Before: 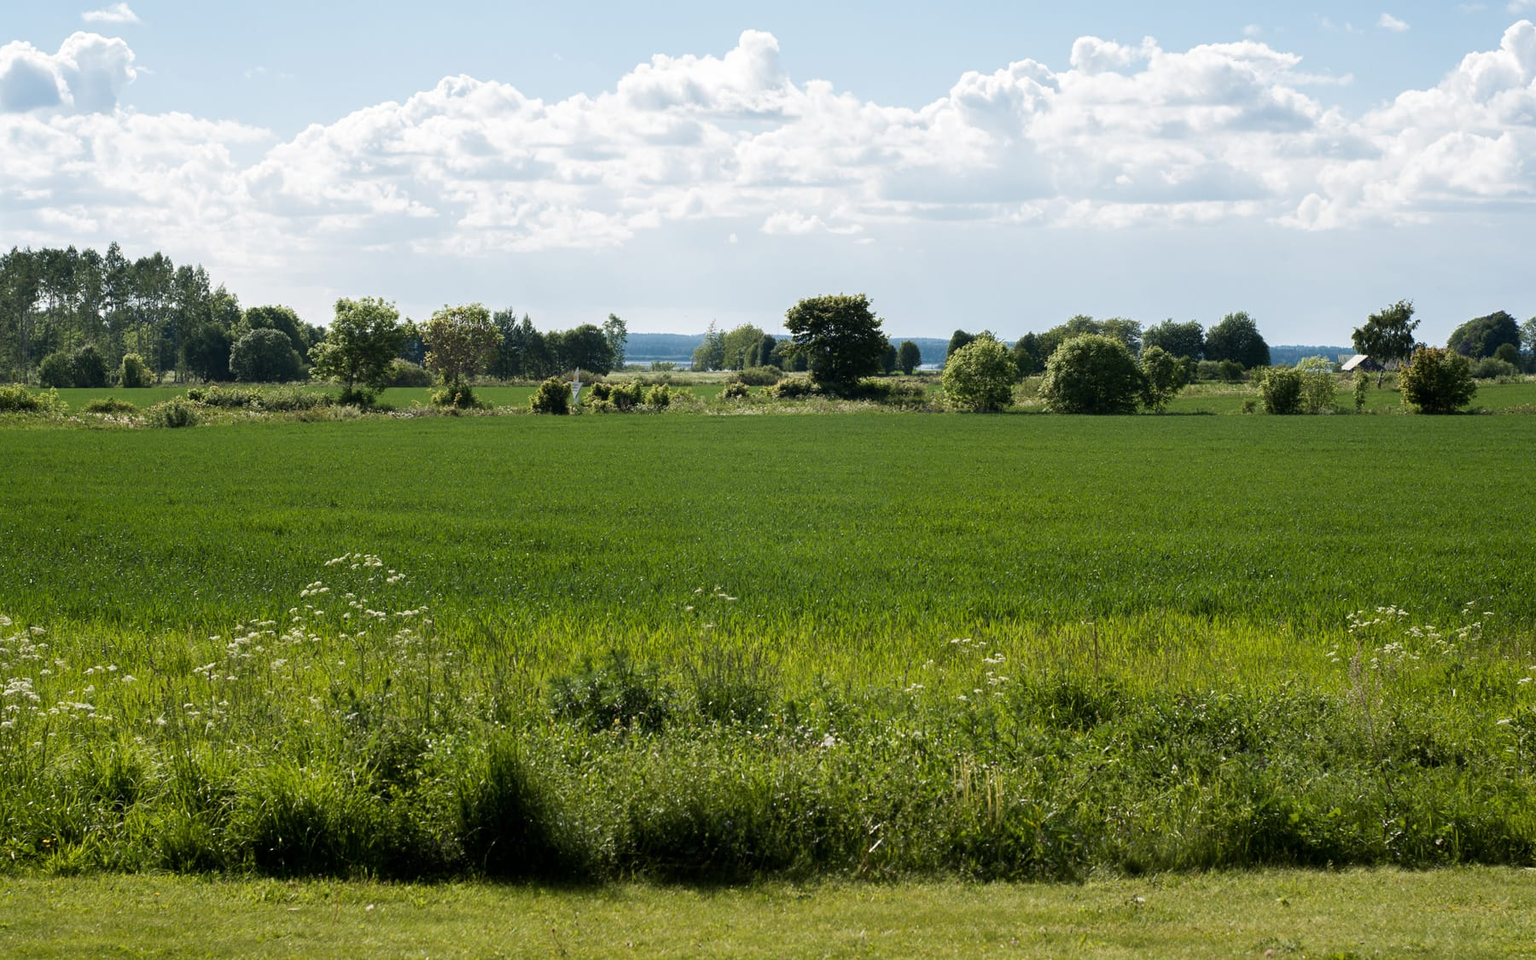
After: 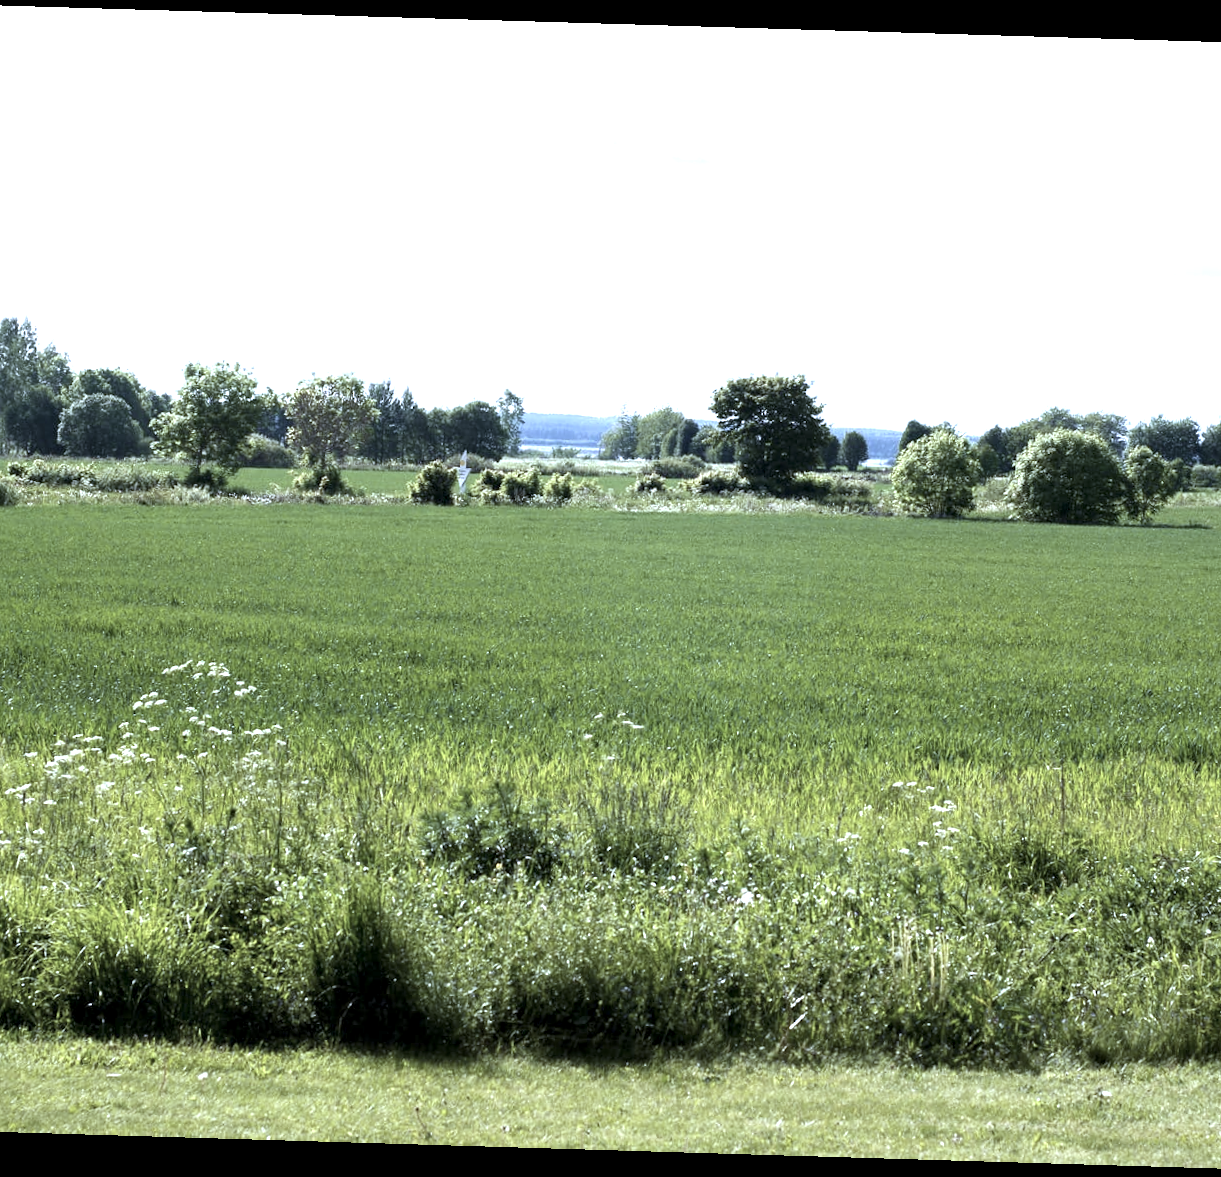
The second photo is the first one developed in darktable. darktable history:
contrast equalizer: y [[0.509, 0.517, 0.523, 0.523, 0.517, 0.509], [0.5 ×6], [0.5 ×6], [0 ×6], [0 ×6]]
white balance: red 0.871, blue 1.249
exposure: exposure 1.15 EV, compensate highlight preservation false
color zones: curves: ch0 [(0, 0.559) (0.153, 0.551) (0.229, 0.5) (0.429, 0.5) (0.571, 0.5) (0.714, 0.5) (0.857, 0.5) (1, 0.559)]; ch1 [(0, 0.417) (0.112, 0.336) (0.213, 0.26) (0.429, 0.34) (0.571, 0.35) (0.683, 0.331) (0.857, 0.344) (1, 0.417)]
crop and rotate: left 12.673%, right 20.66%
rotate and perspective: rotation 1.72°, automatic cropping off
